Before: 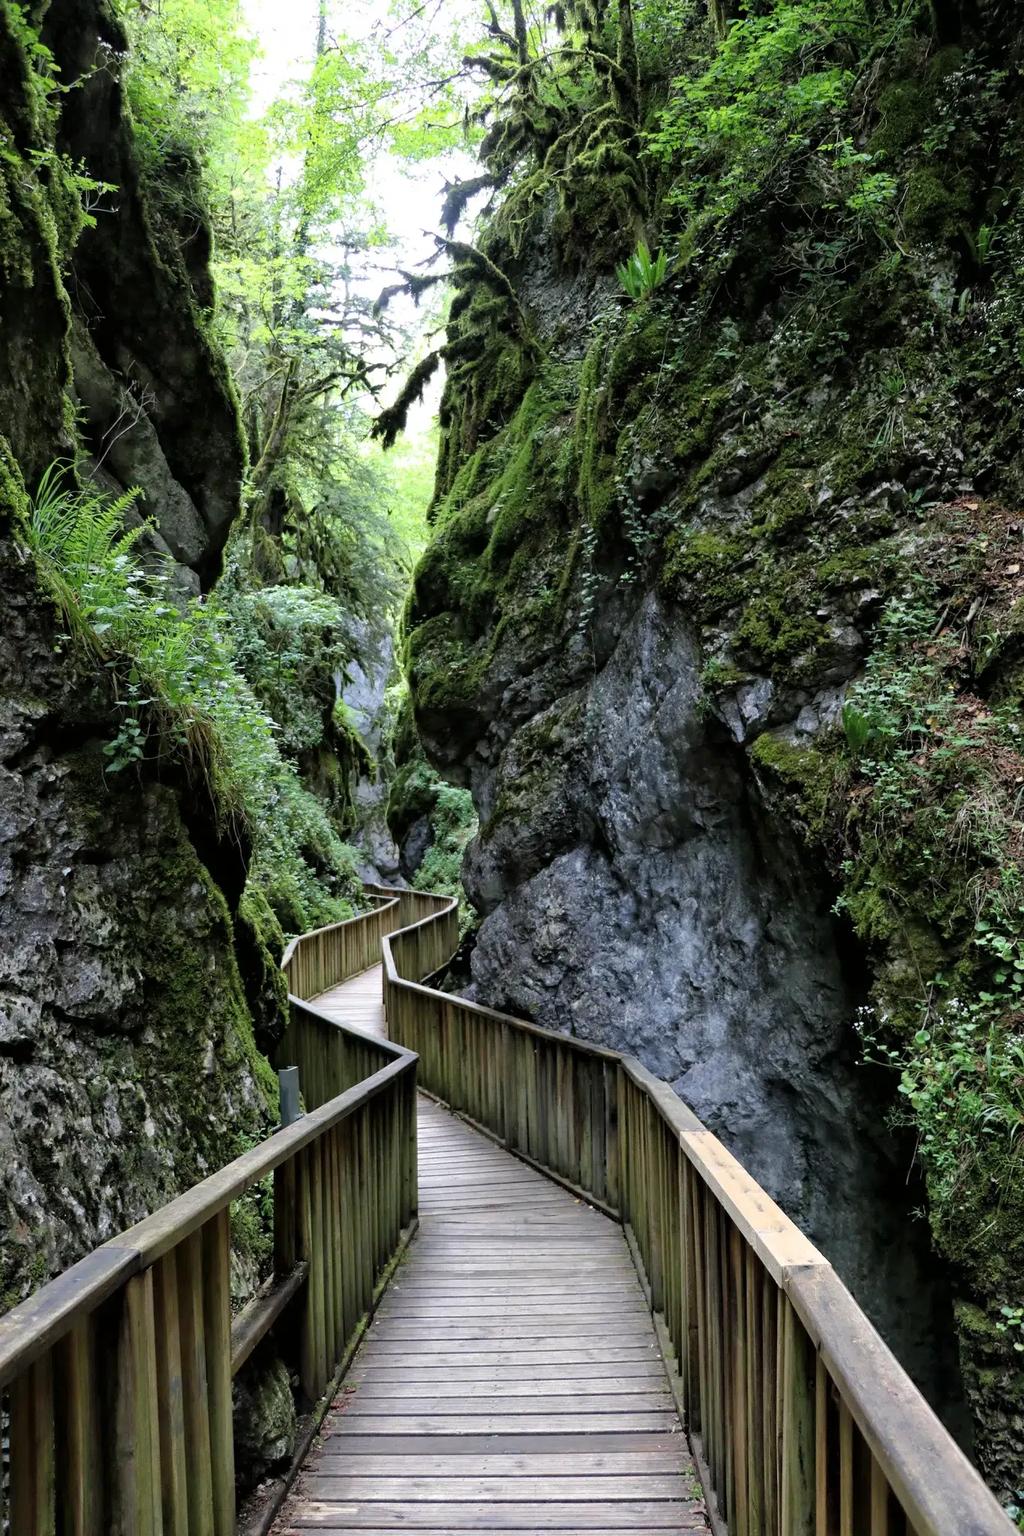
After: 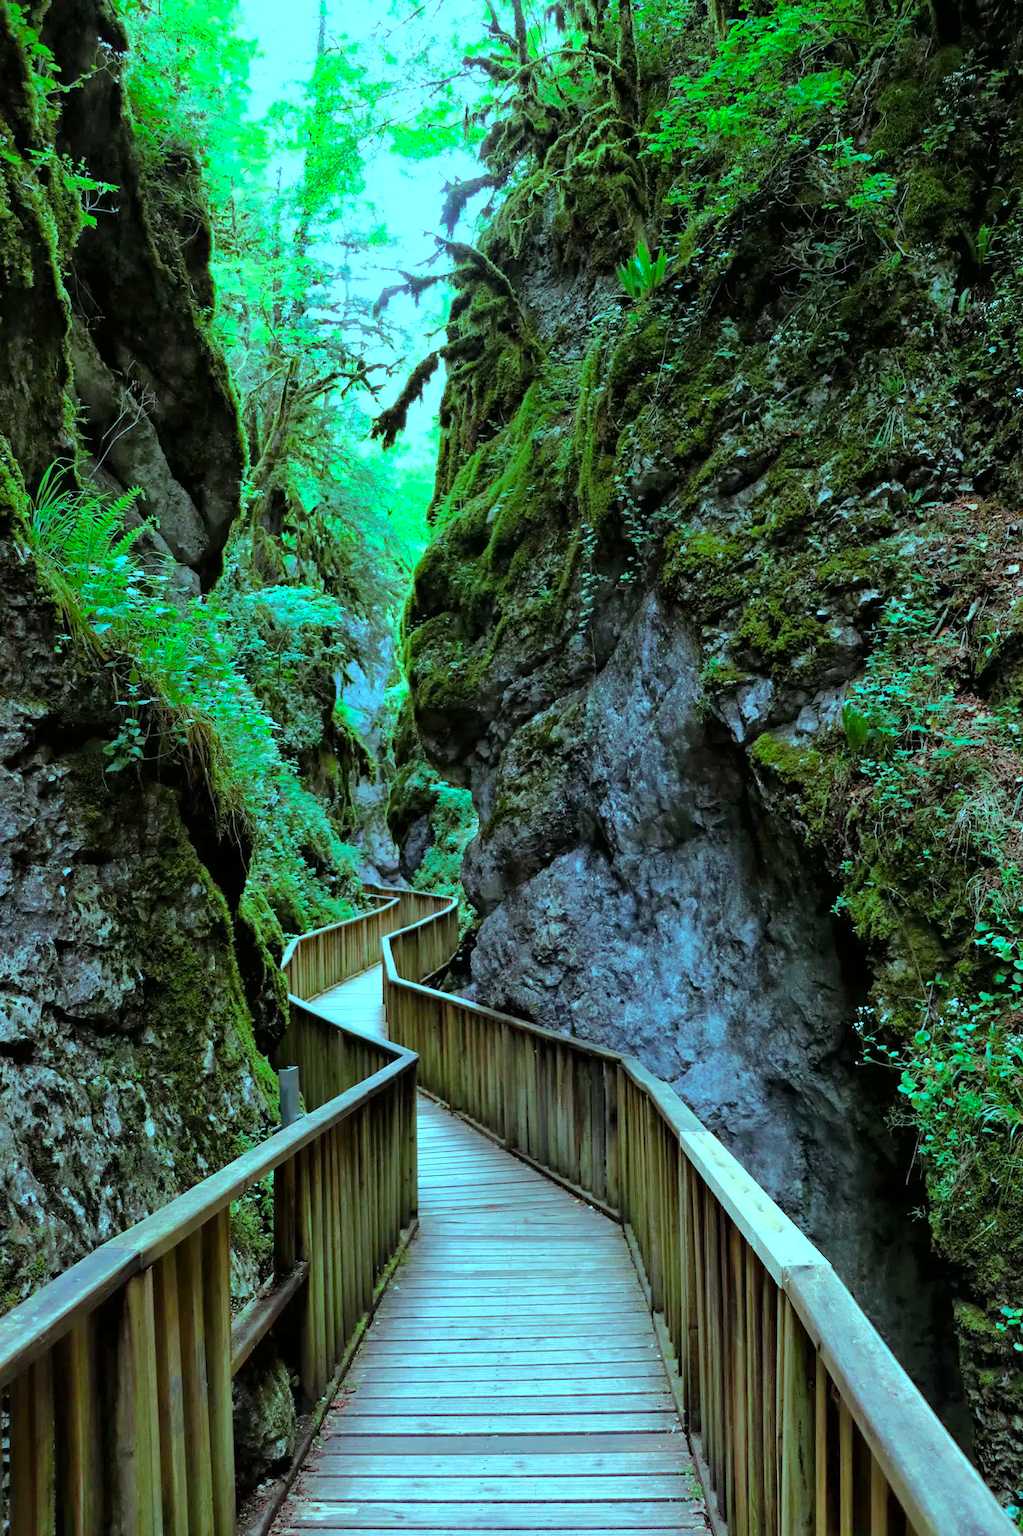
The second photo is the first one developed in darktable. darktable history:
color balance rgb: highlights gain › luminance -32.955%, highlights gain › chroma 5.574%, highlights gain › hue 218.89°, perceptual saturation grading › global saturation 29.383%, perceptual brilliance grading › global brilliance 18.438%
